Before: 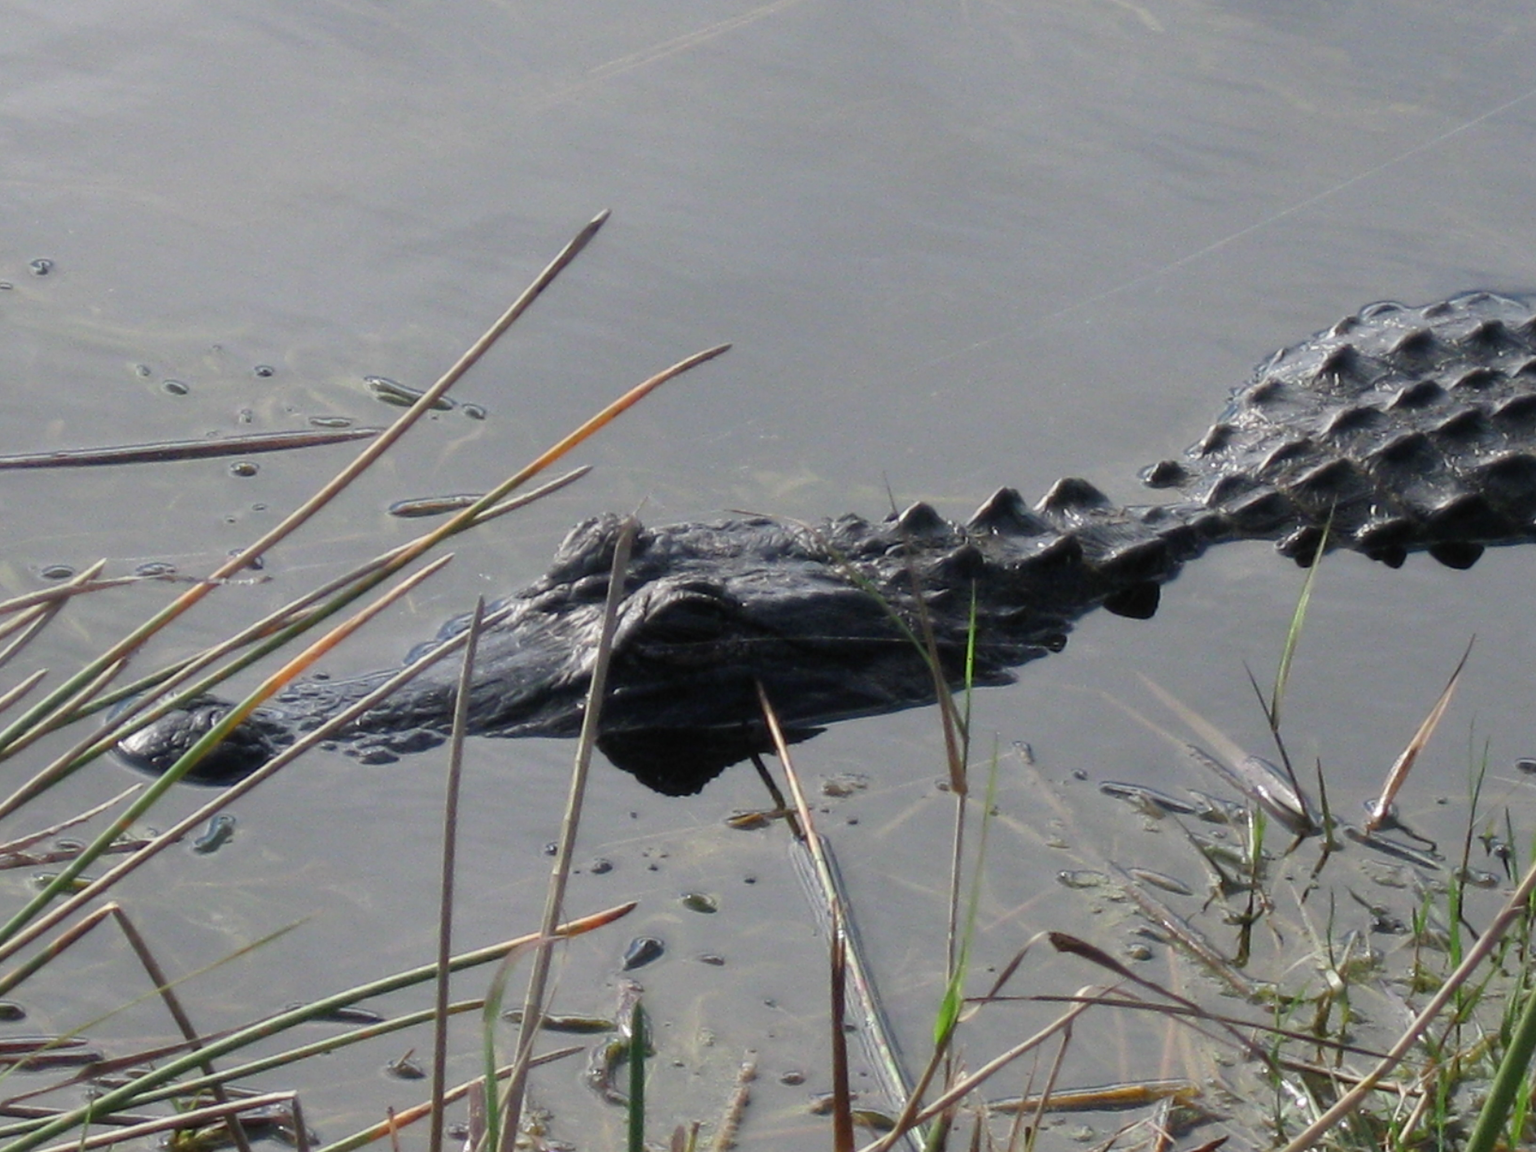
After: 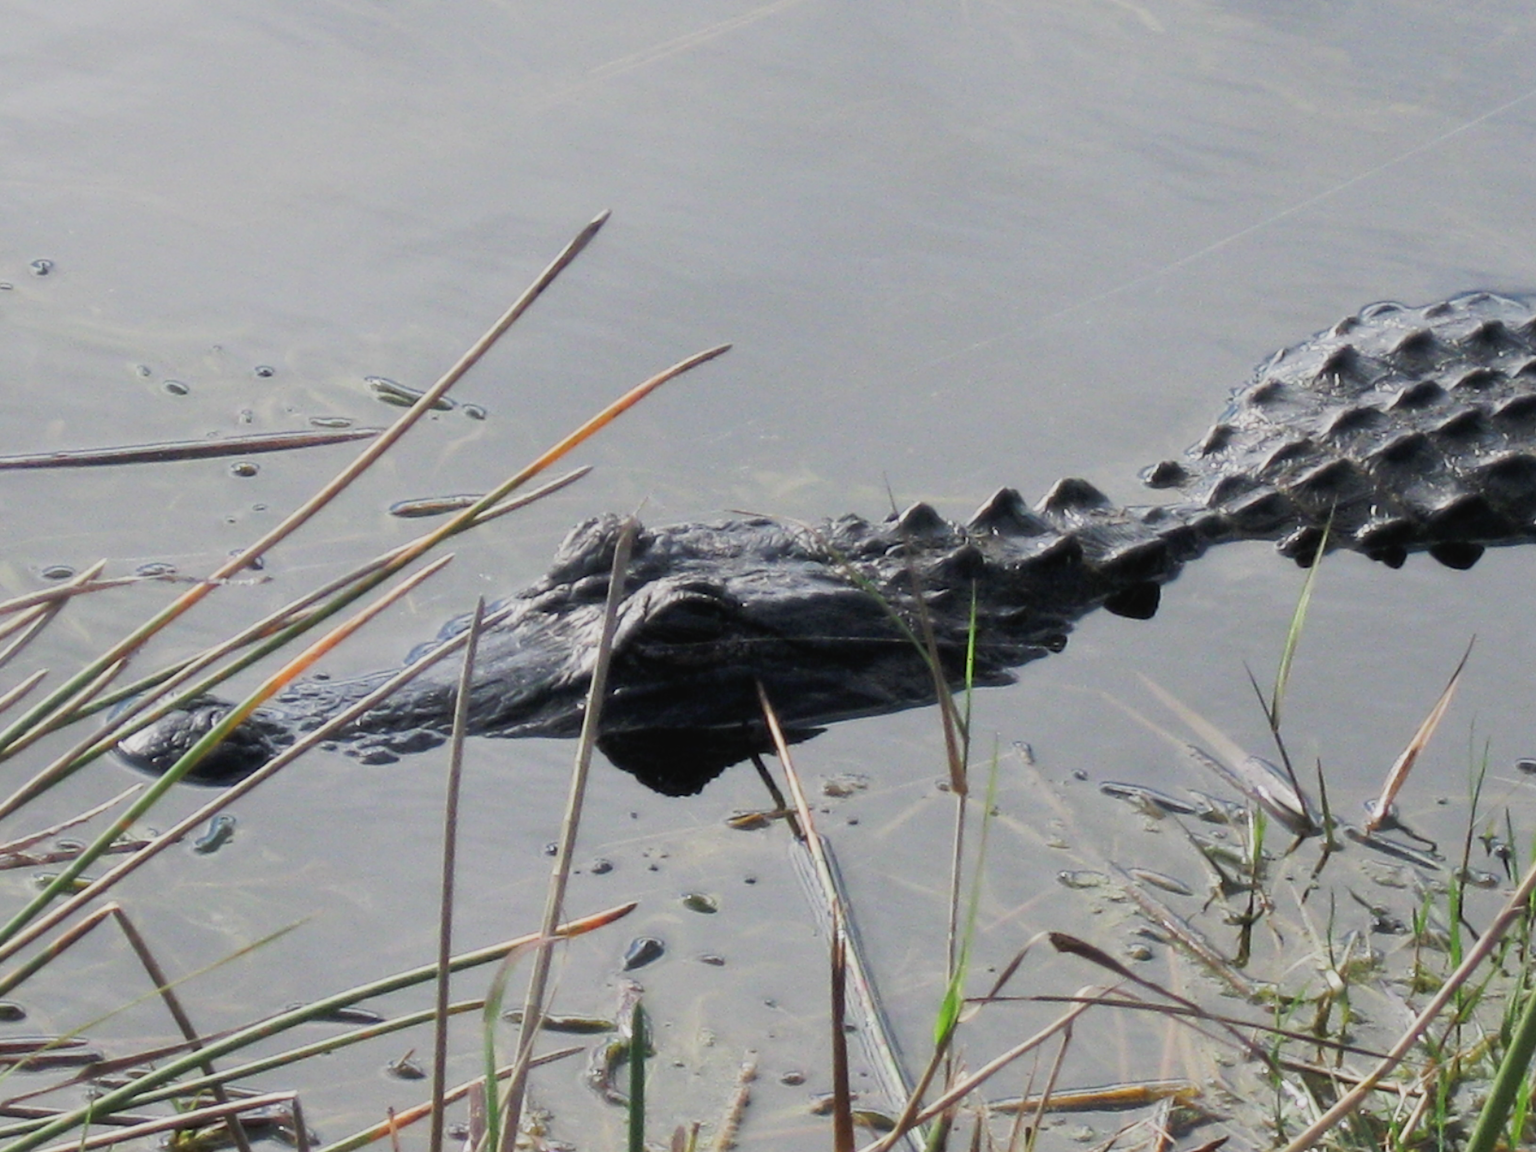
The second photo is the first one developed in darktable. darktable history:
tone curve: curves: ch0 [(0, 0) (0.003, 0.026) (0.011, 0.03) (0.025, 0.047) (0.044, 0.082) (0.069, 0.119) (0.1, 0.157) (0.136, 0.19) (0.177, 0.231) (0.224, 0.27) (0.277, 0.318) (0.335, 0.383) (0.399, 0.456) (0.468, 0.532) (0.543, 0.618) (0.623, 0.71) (0.709, 0.786) (0.801, 0.851) (0.898, 0.908) (1, 1)], preserve colors none
filmic rgb: black relative exposure -16 EV, white relative exposure 4.97 EV, hardness 6.25
